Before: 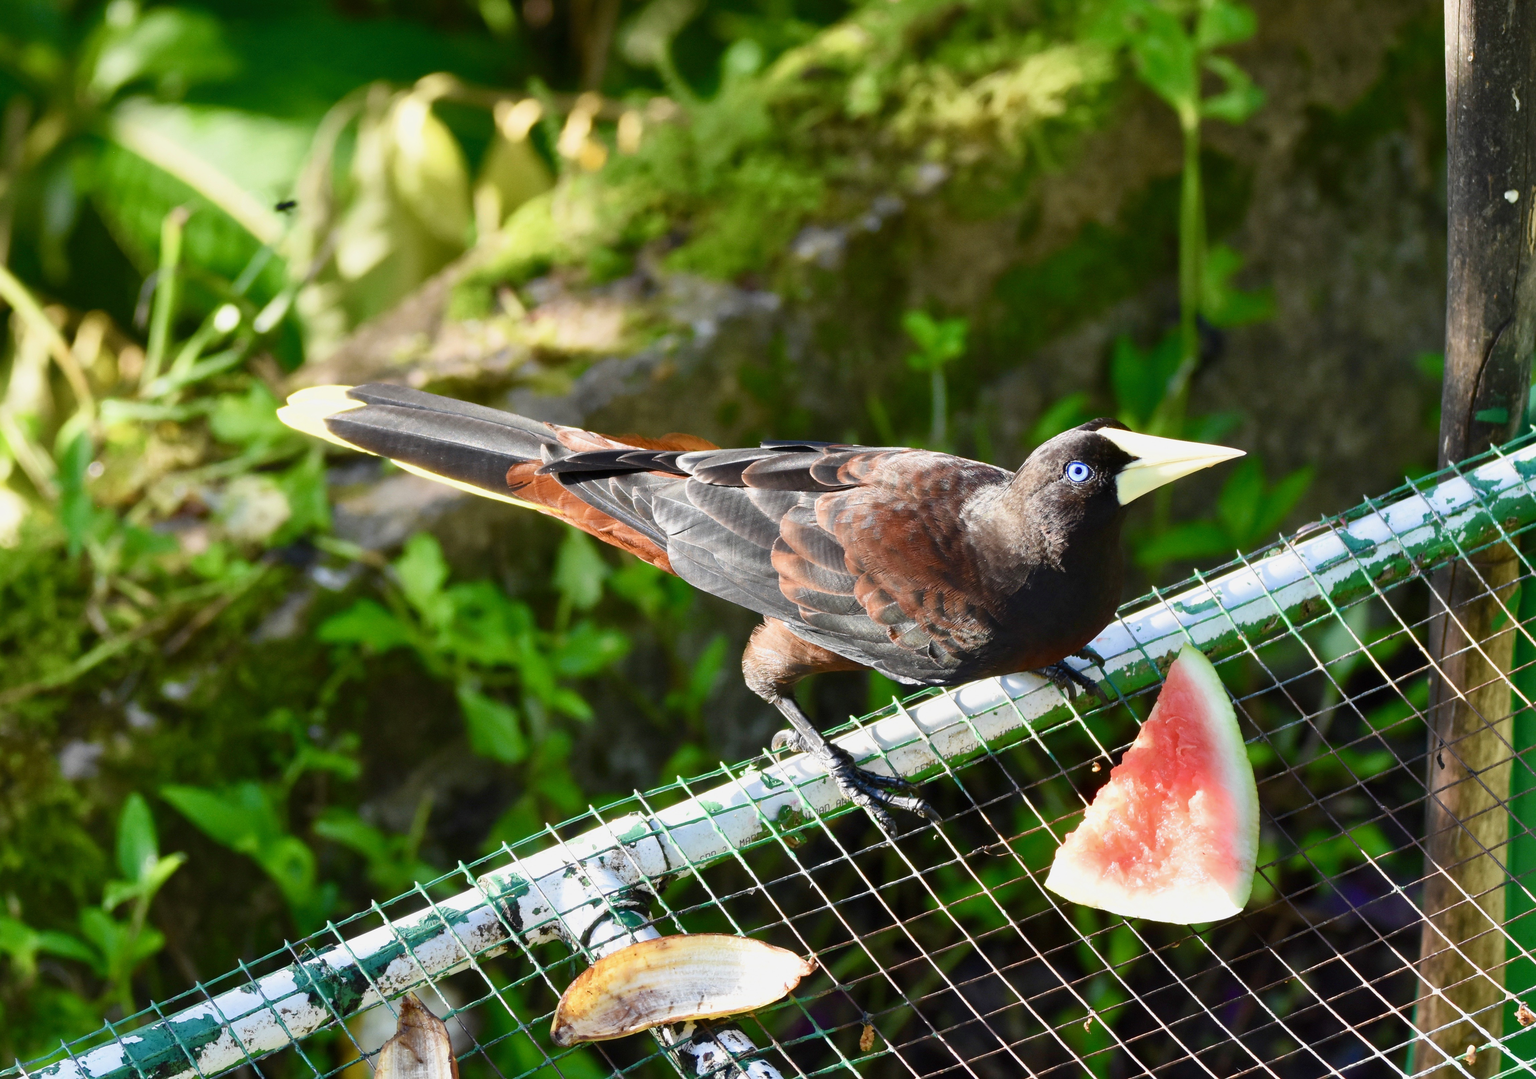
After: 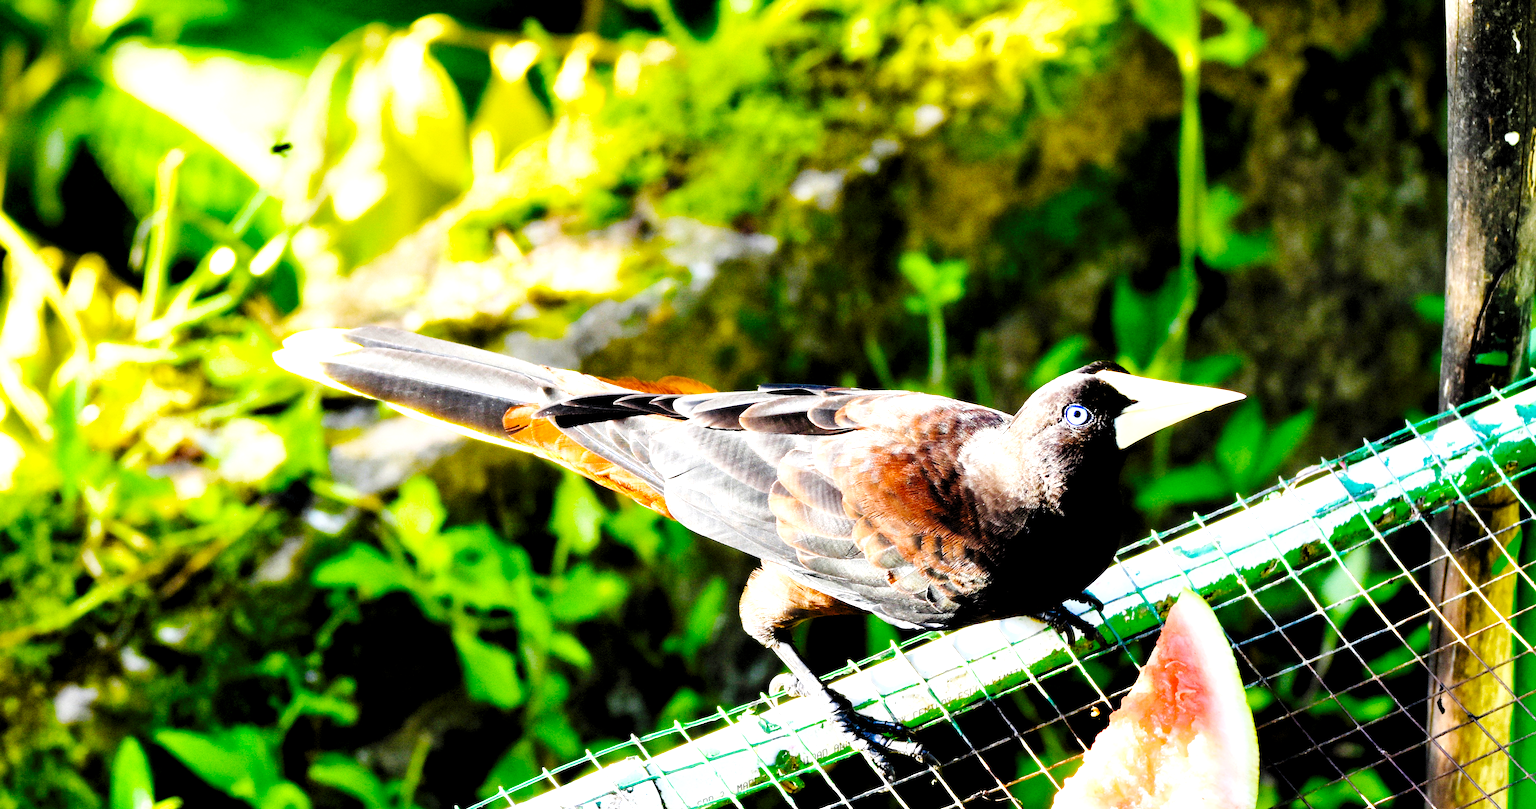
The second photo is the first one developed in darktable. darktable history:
color balance rgb: perceptual saturation grading › global saturation 25%, global vibrance 20%
base curve: curves: ch0 [(0, 0) (0.036, 0.025) (0.121, 0.166) (0.206, 0.329) (0.605, 0.79) (1, 1)], preserve colors none
rgb levels: levels [[0.034, 0.472, 0.904], [0, 0.5, 1], [0, 0.5, 1]]
crop: left 0.387%, top 5.469%, bottom 19.809%
exposure: exposure 1.089 EV, compensate highlight preservation false
